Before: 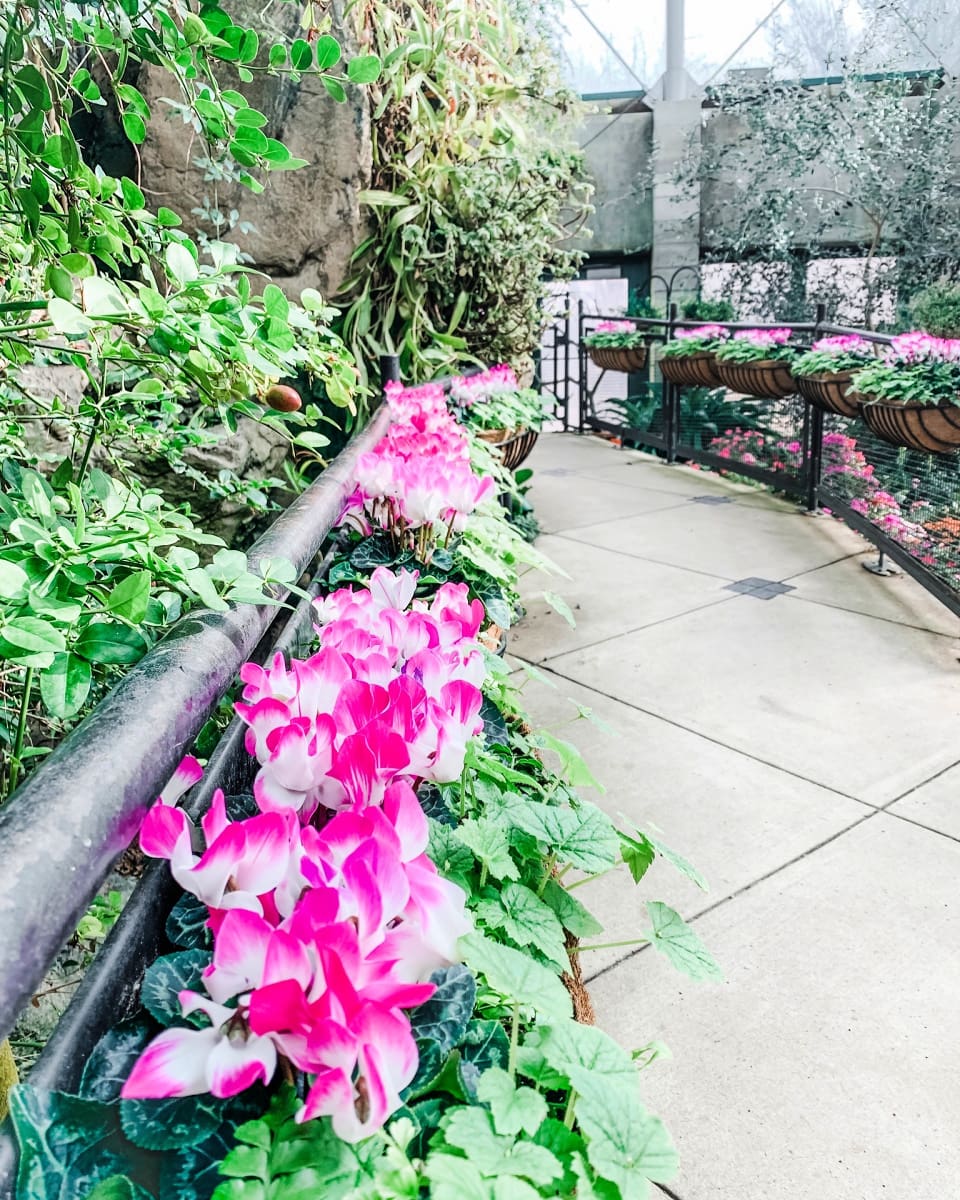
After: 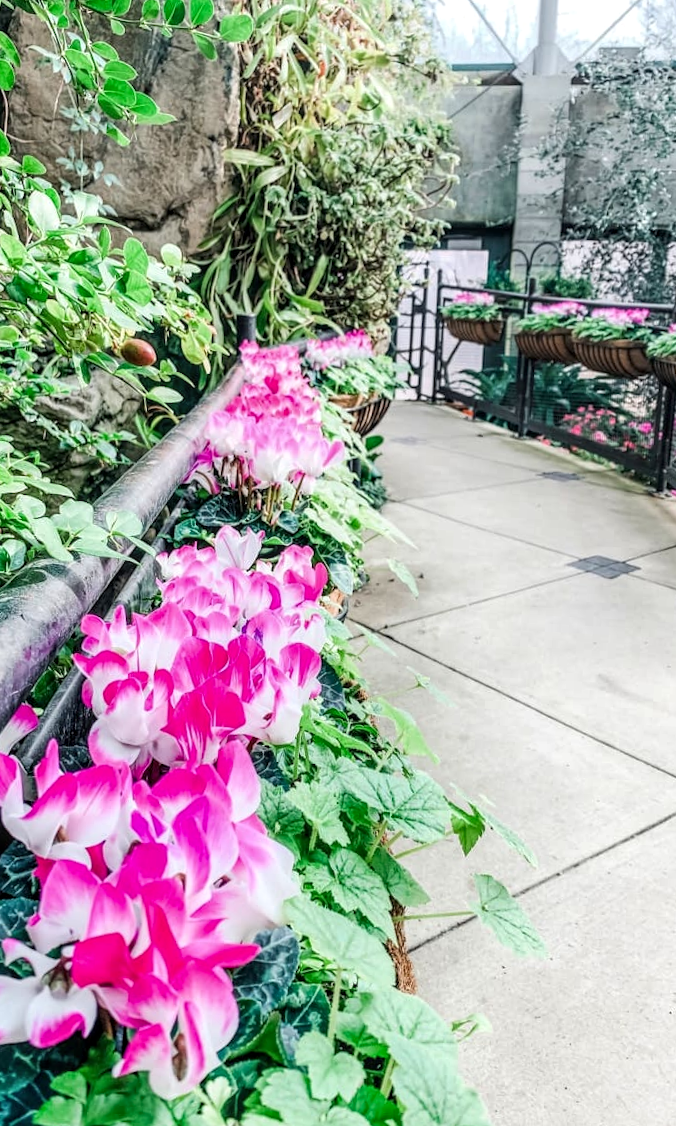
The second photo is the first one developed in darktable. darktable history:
crop and rotate: angle -3°, left 14.093%, top 0.038%, right 10.923%, bottom 0.036%
local contrast: on, module defaults
